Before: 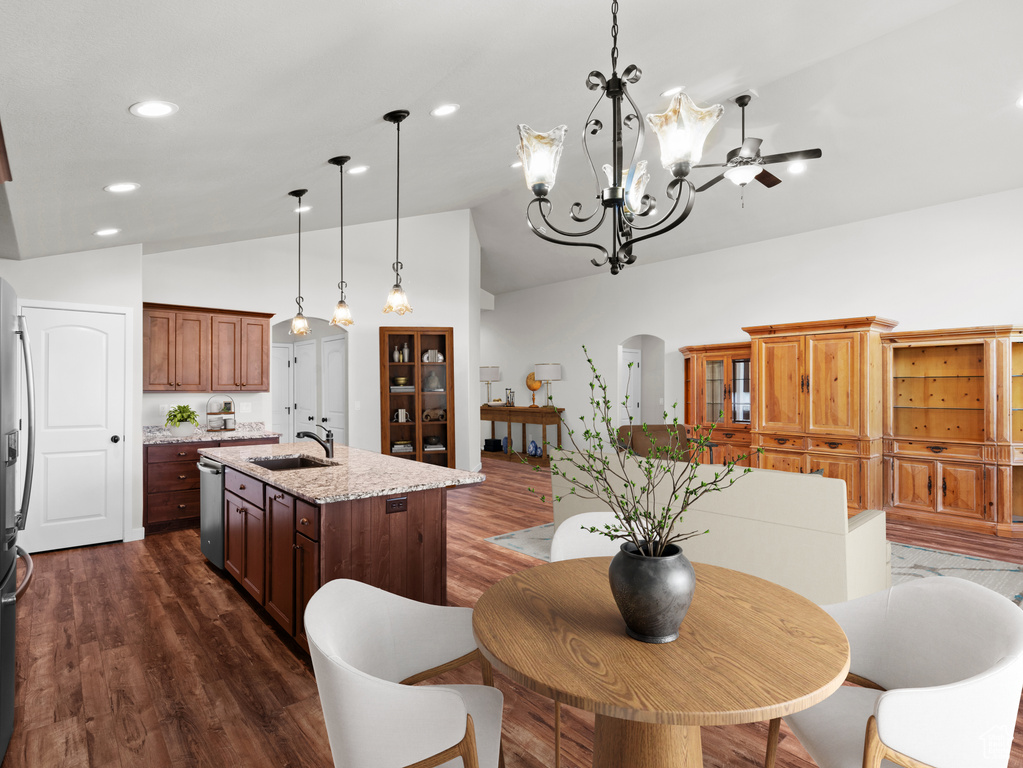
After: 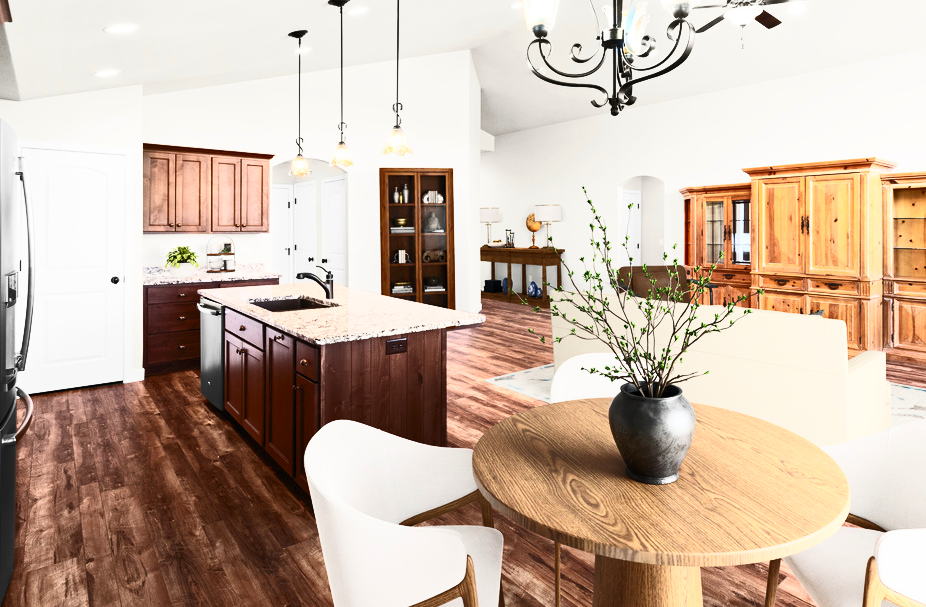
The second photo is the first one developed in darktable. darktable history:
crop: top 20.703%, right 9.392%, bottom 0.229%
contrast brightness saturation: contrast 0.62, brightness 0.336, saturation 0.148
